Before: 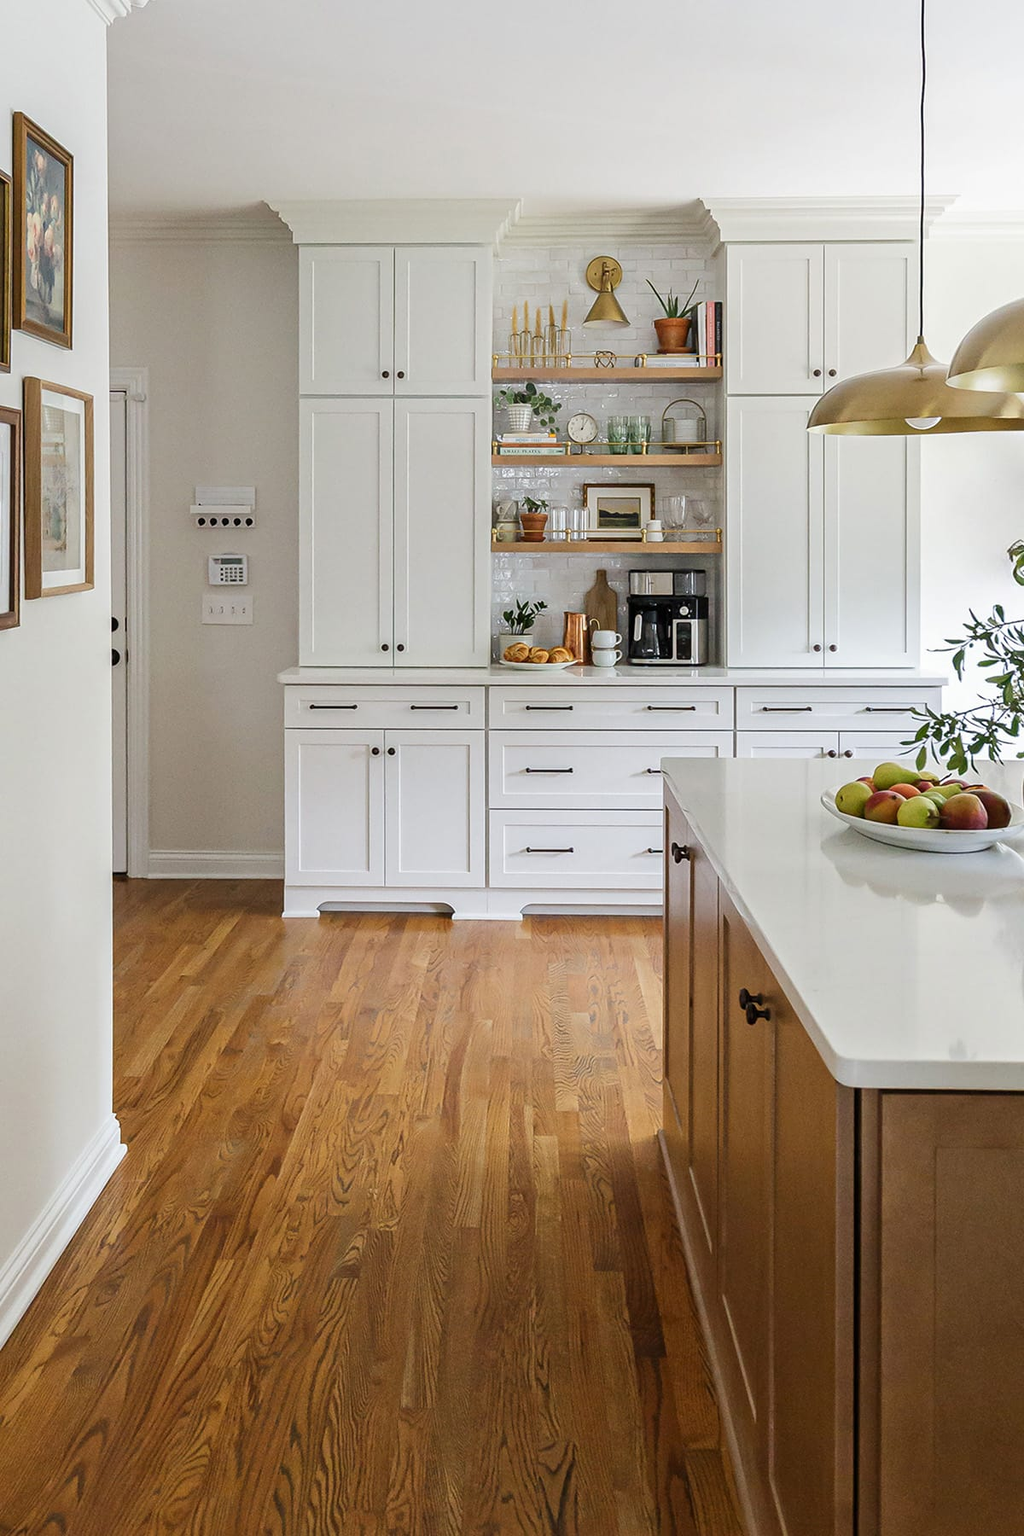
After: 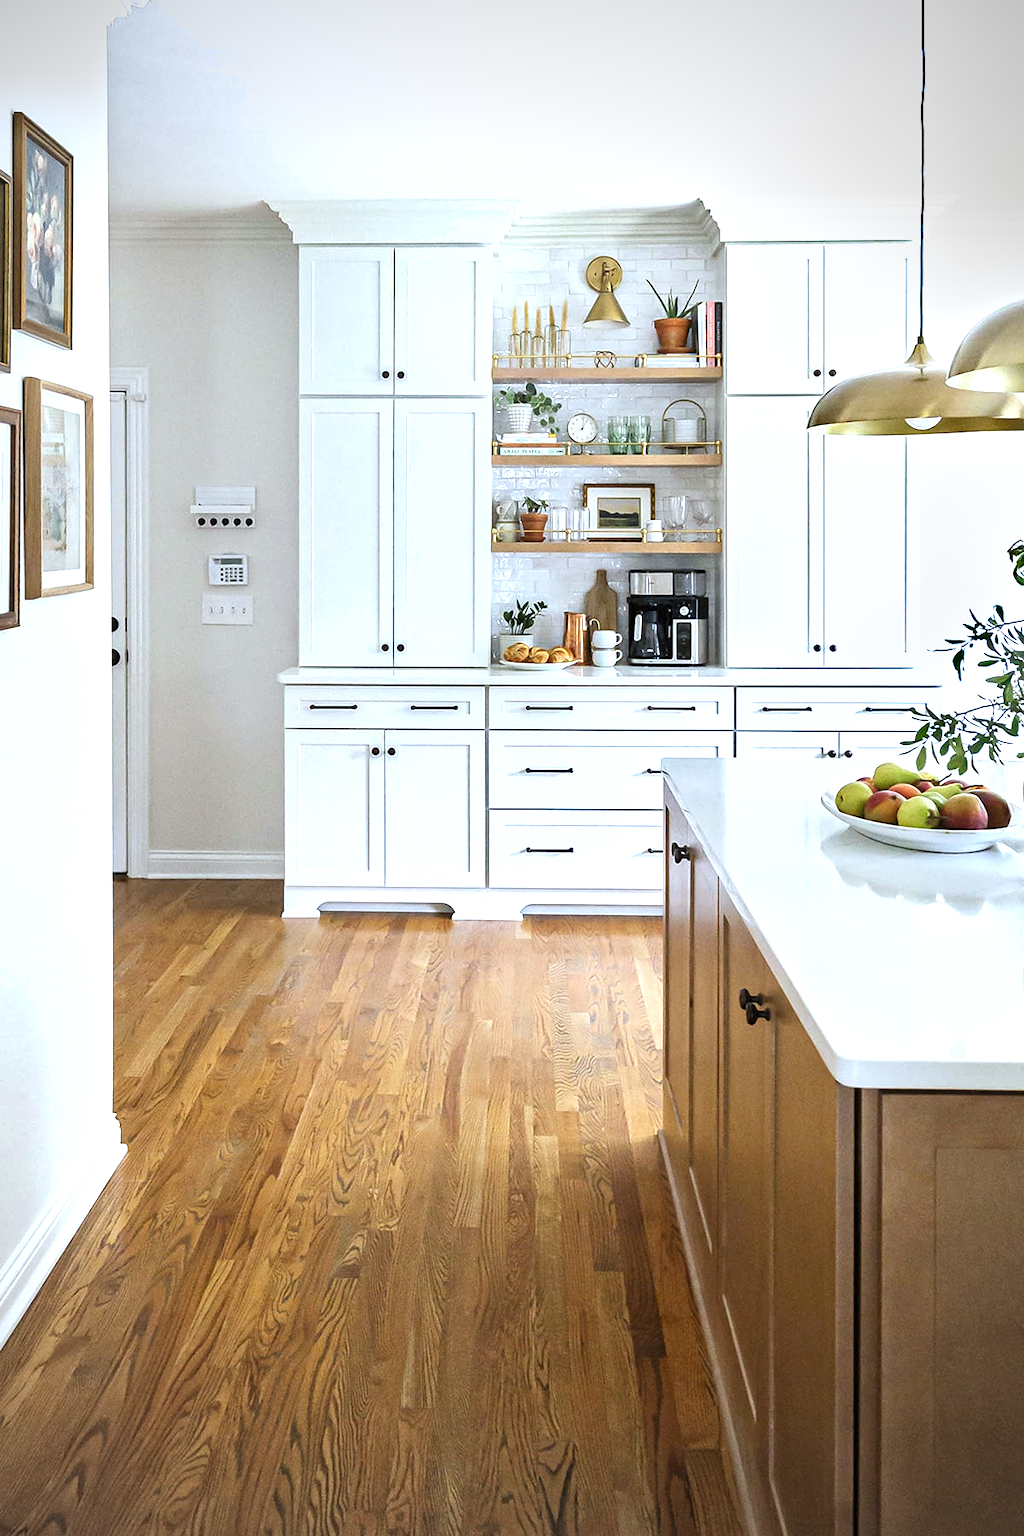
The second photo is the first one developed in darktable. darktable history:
vignetting: on, module defaults
white balance: red 0.924, blue 1.095
shadows and highlights: radius 44.78, white point adjustment 6.64, compress 79.65%, highlights color adjustment 78.42%, soften with gaussian
exposure: exposure 0.7 EV, compensate highlight preservation false
